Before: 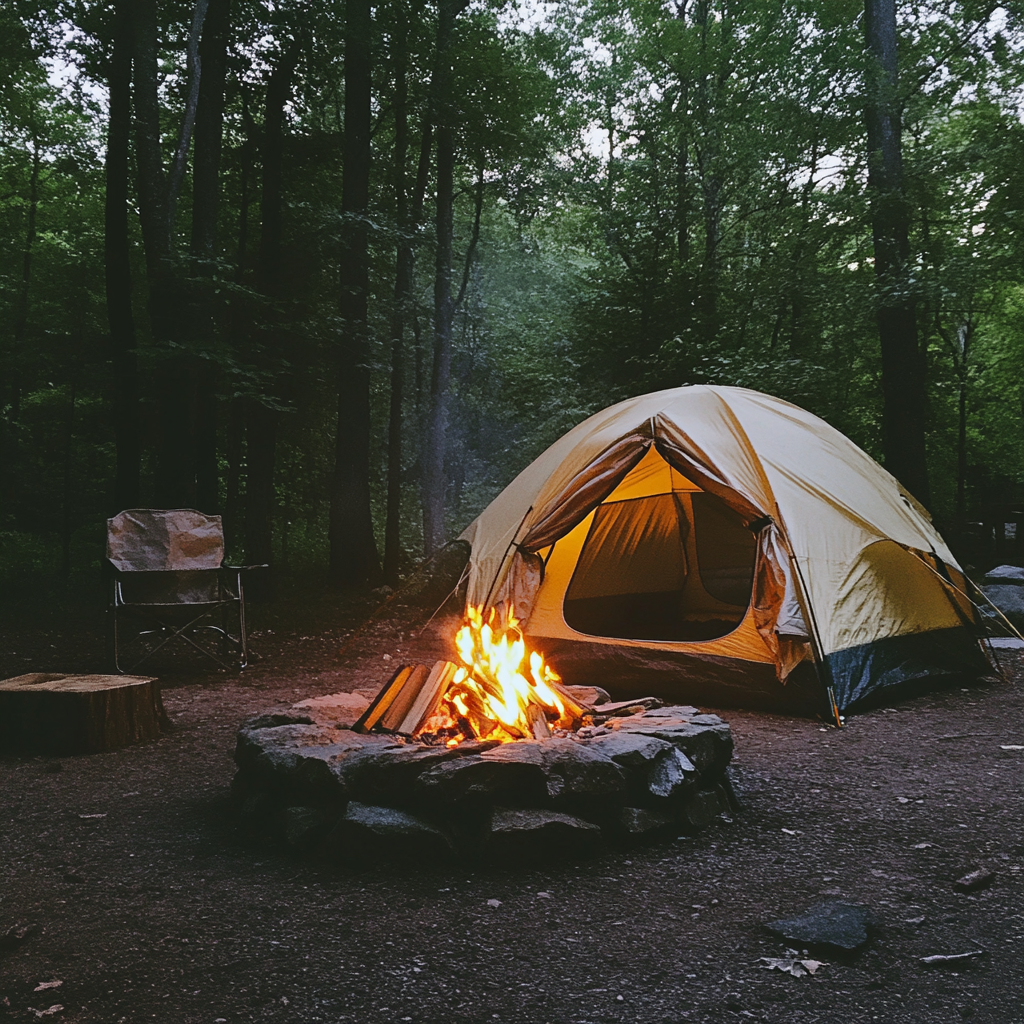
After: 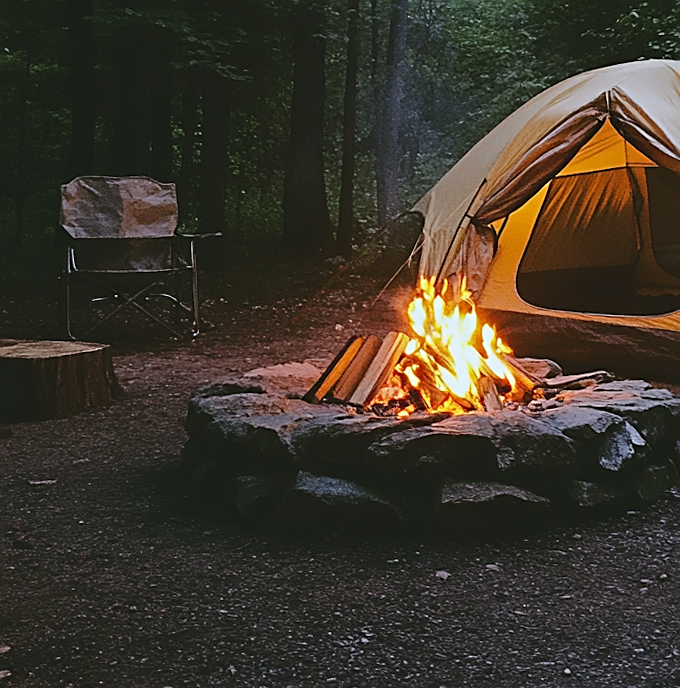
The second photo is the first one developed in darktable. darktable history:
crop and rotate: angle -0.777°, left 3.882%, top 31.877%, right 28.747%
sharpen: on, module defaults
